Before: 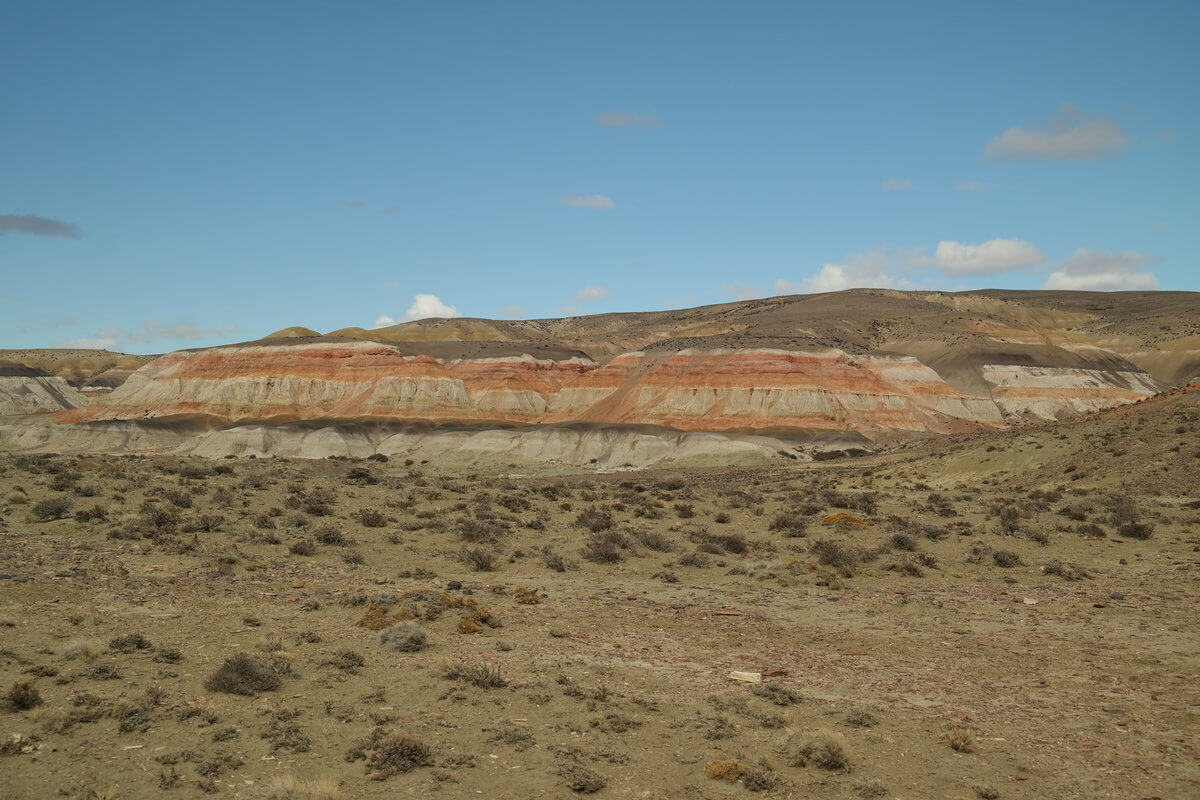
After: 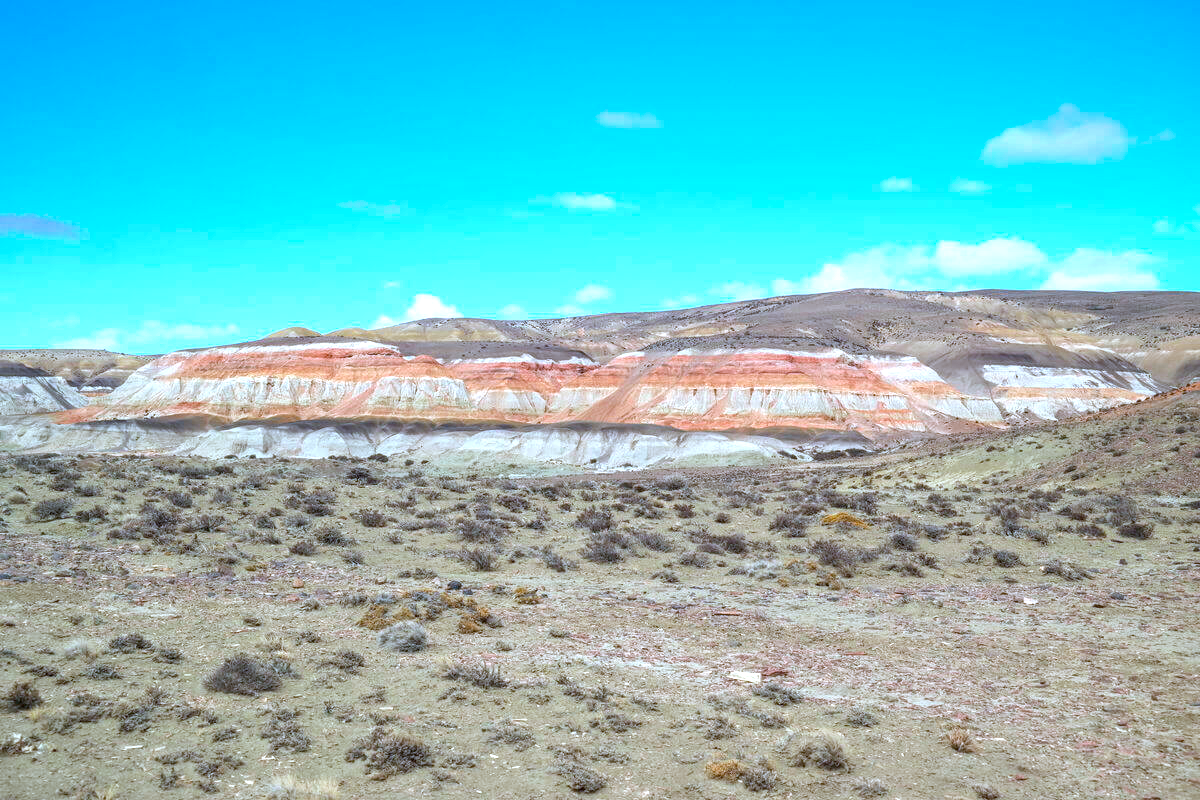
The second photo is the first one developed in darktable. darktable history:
exposure: exposure 0.928 EV, compensate highlight preservation false
contrast brightness saturation: saturation -0.034
color calibration: illuminant as shot in camera, adaptation linear Bradford (ICC v4), x 0.407, y 0.404, temperature 3560.17 K
color balance rgb: power › chroma 0.324%, power › hue 22.14°, perceptual saturation grading › global saturation 35.91%, perceptual brilliance grading › global brilliance 2.525%, perceptual brilliance grading › highlights -3.458%, perceptual brilliance grading › shadows 3.125%
local contrast: on, module defaults
tone equalizer: -8 EV -0.382 EV, -7 EV -0.4 EV, -6 EV -0.336 EV, -5 EV -0.25 EV, -3 EV 0.224 EV, -2 EV 0.325 EV, -1 EV 0.384 EV, +0 EV 0.418 EV, mask exposure compensation -0.515 EV
